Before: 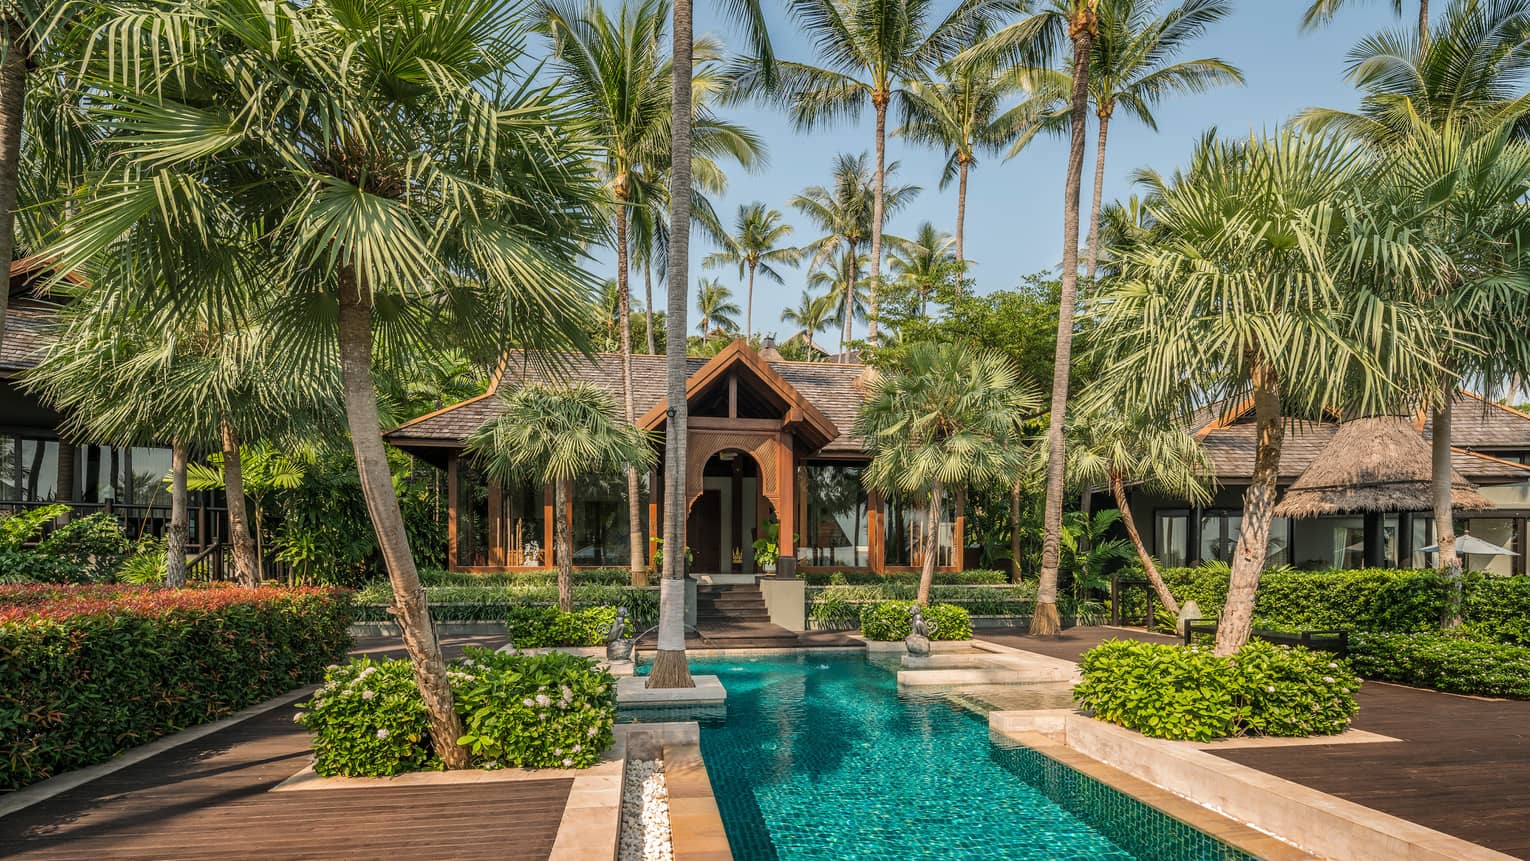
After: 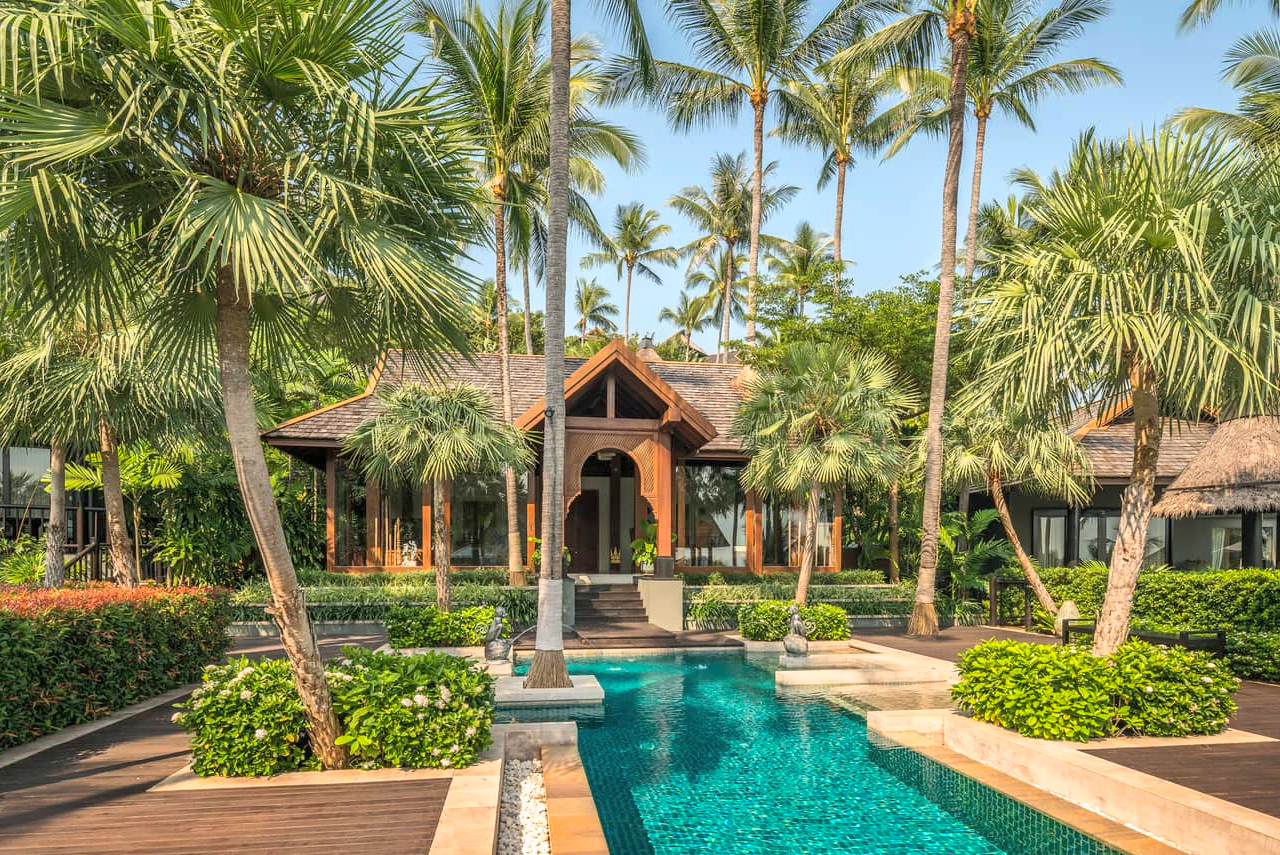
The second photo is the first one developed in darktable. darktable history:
crop: left 8.026%, right 7.374%
shadows and highlights: on, module defaults
base curve: curves: ch0 [(0, 0) (0.557, 0.834) (1, 1)]
